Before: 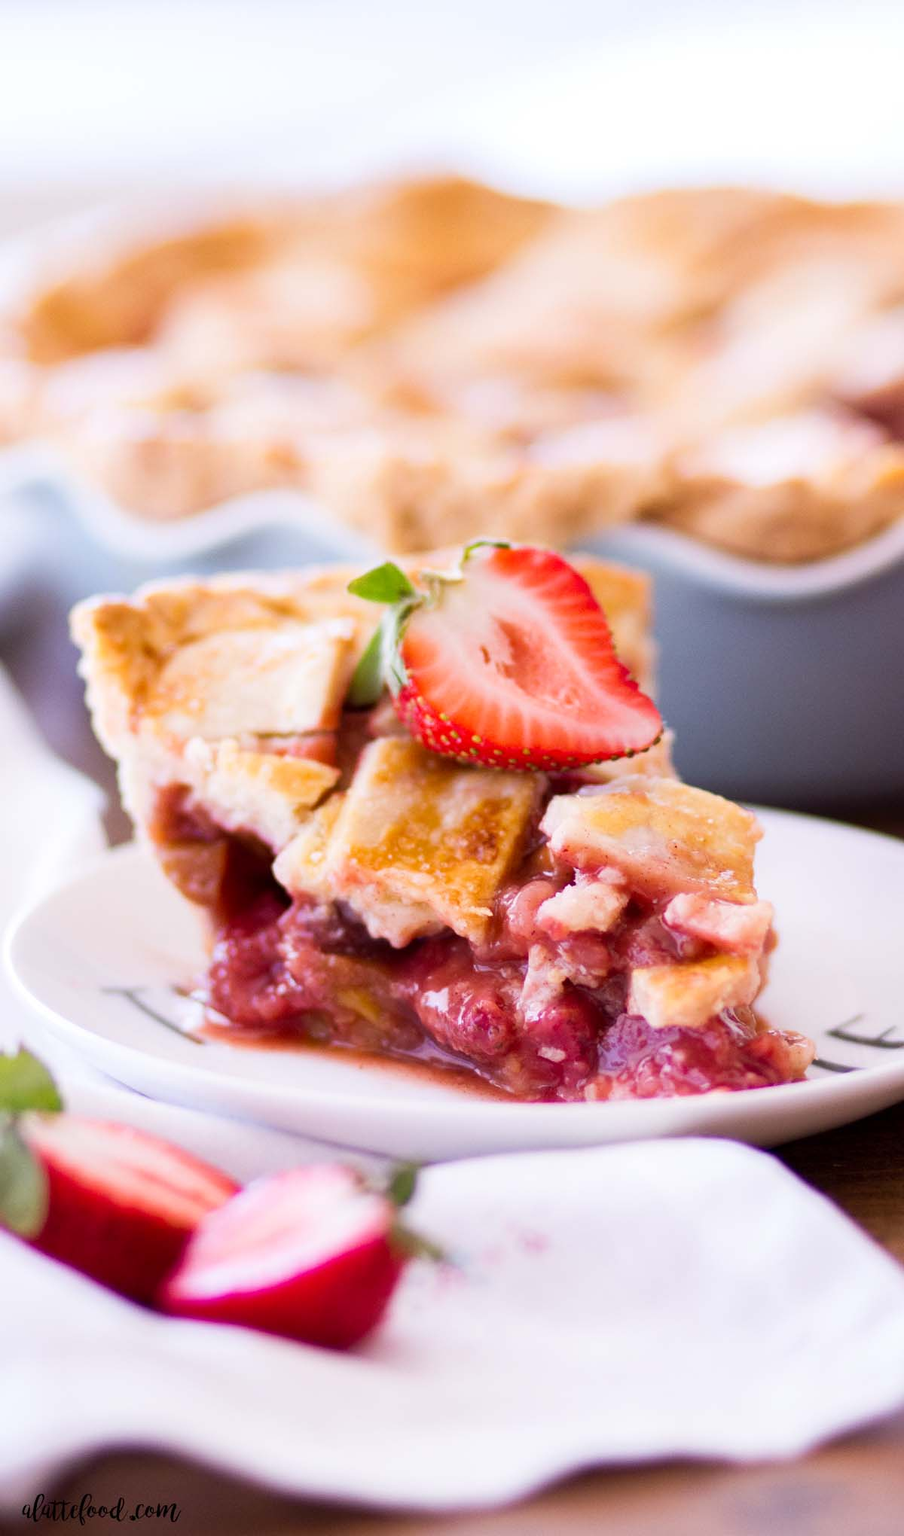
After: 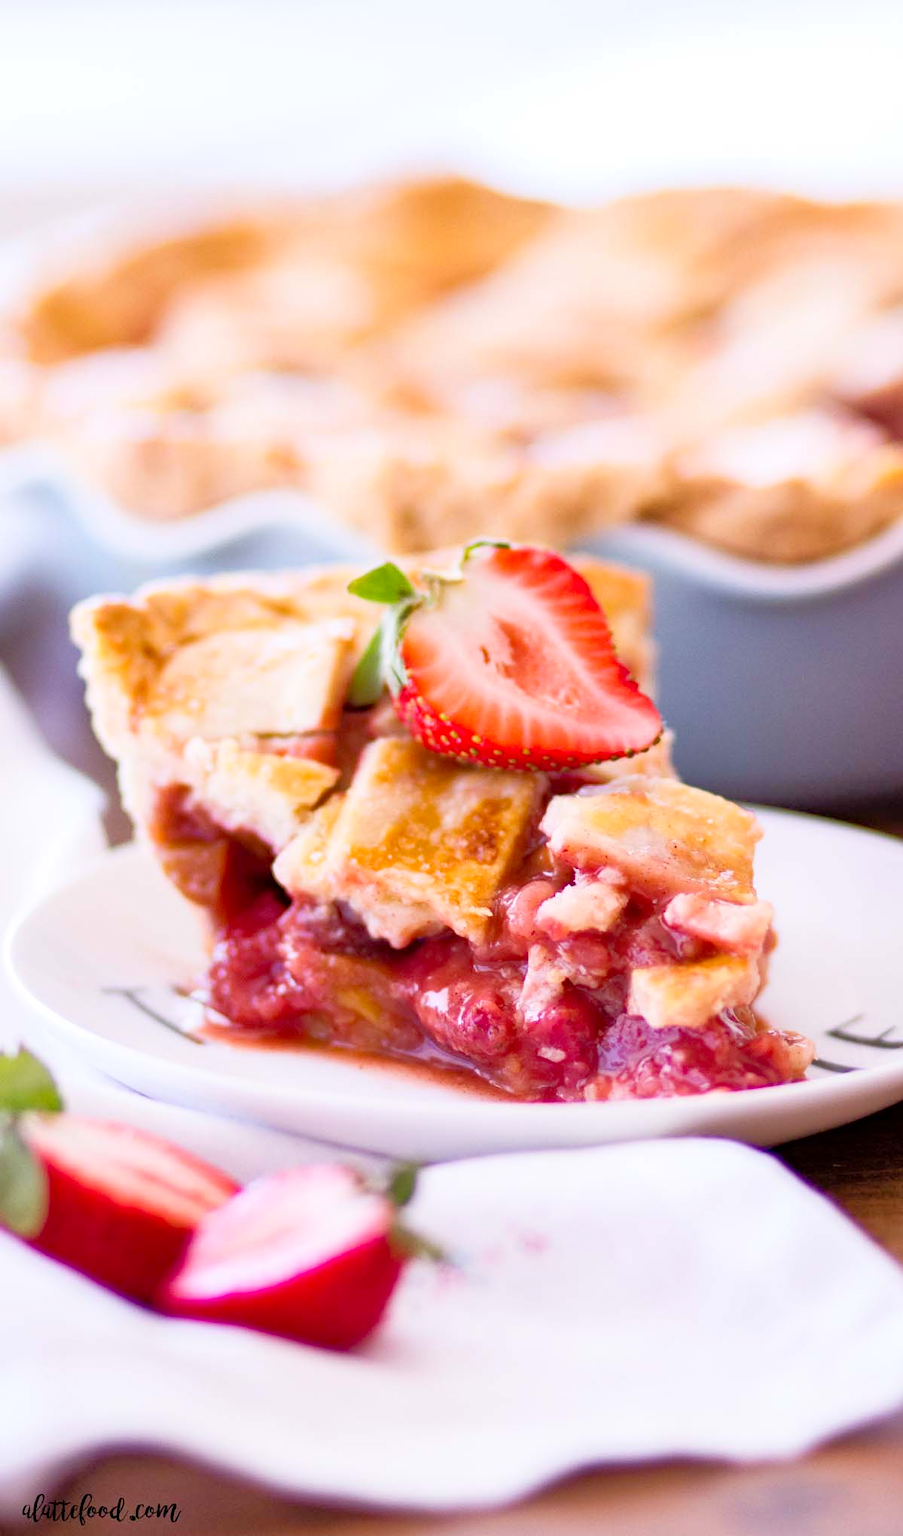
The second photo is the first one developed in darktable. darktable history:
tone equalizer: -7 EV 0.162 EV, -6 EV 0.638 EV, -5 EV 1.15 EV, -4 EV 1.29 EV, -3 EV 1.12 EV, -2 EV 0.6 EV, -1 EV 0.153 EV
haze removal: adaptive false
tone curve: curves: ch0 [(0, 0) (0.003, 0.003) (0.011, 0.012) (0.025, 0.026) (0.044, 0.046) (0.069, 0.072) (0.1, 0.104) (0.136, 0.141) (0.177, 0.185) (0.224, 0.234) (0.277, 0.289) (0.335, 0.349) (0.399, 0.415) (0.468, 0.488) (0.543, 0.566) (0.623, 0.649) (0.709, 0.739) (0.801, 0.834) (0.898, 0.923) (1, 1)], color space Lab, linked channels, preserve colors none
